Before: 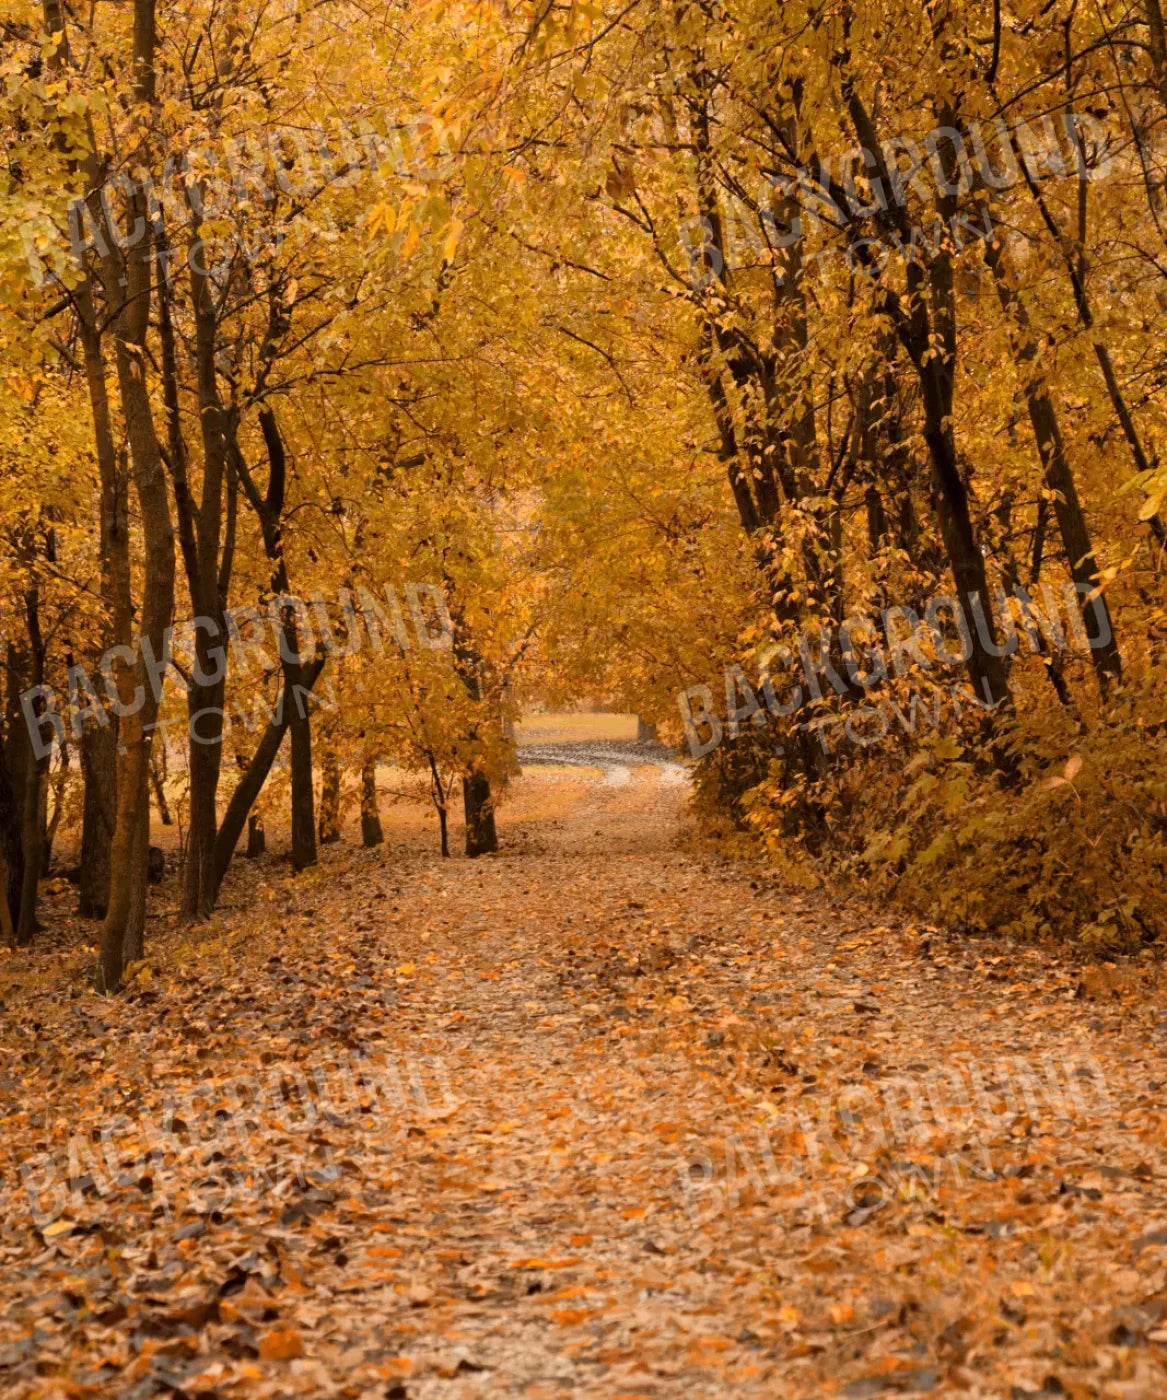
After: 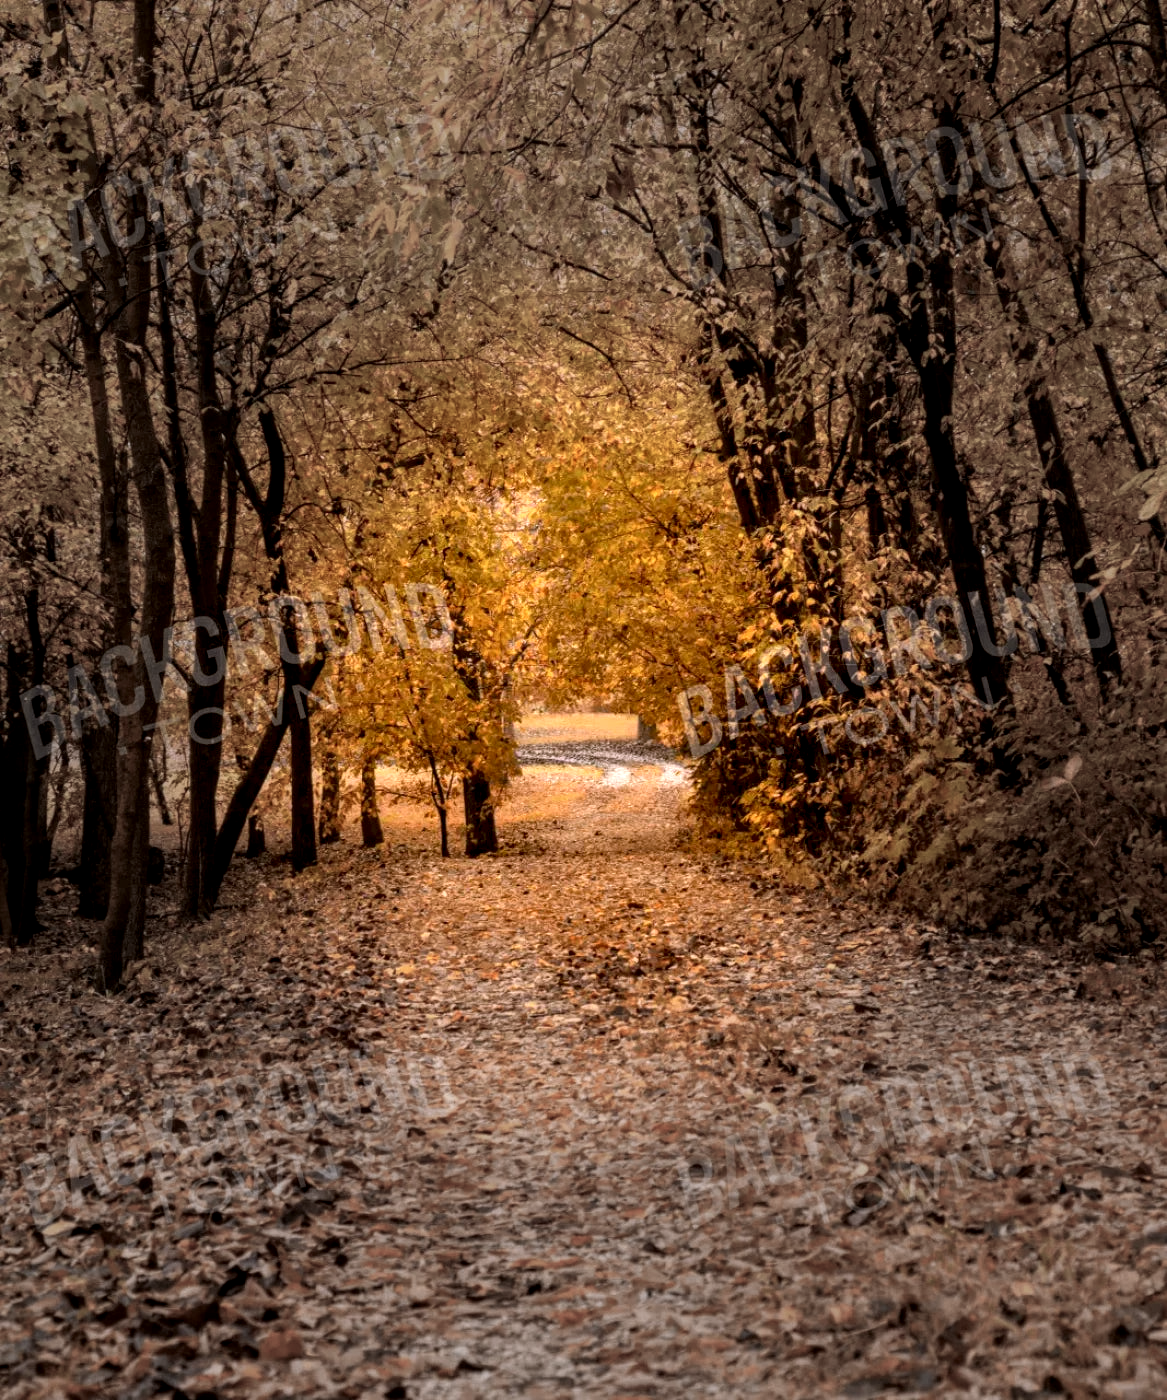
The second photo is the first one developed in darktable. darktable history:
local contrast: highlights 65%, shadows 54%, detail 169%, midtone range 0.514
vignetting: fall-off start 31.28%, fall-off radius 34.64%, brightness -0.575
white balance: red 1.004, blue 1.096
exposure: black level correction 0.001, compensate highlight preservation false
